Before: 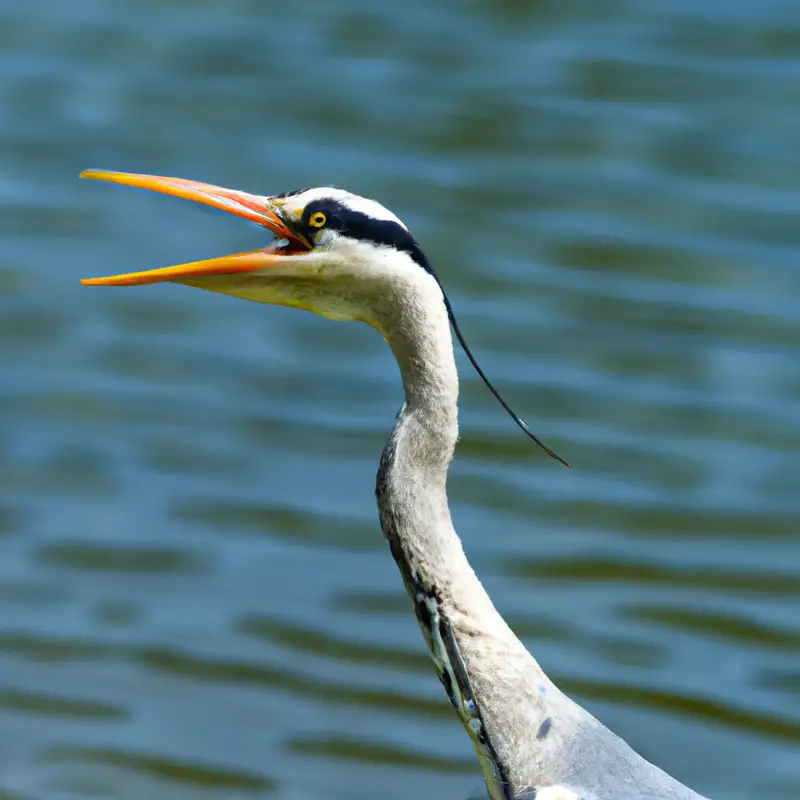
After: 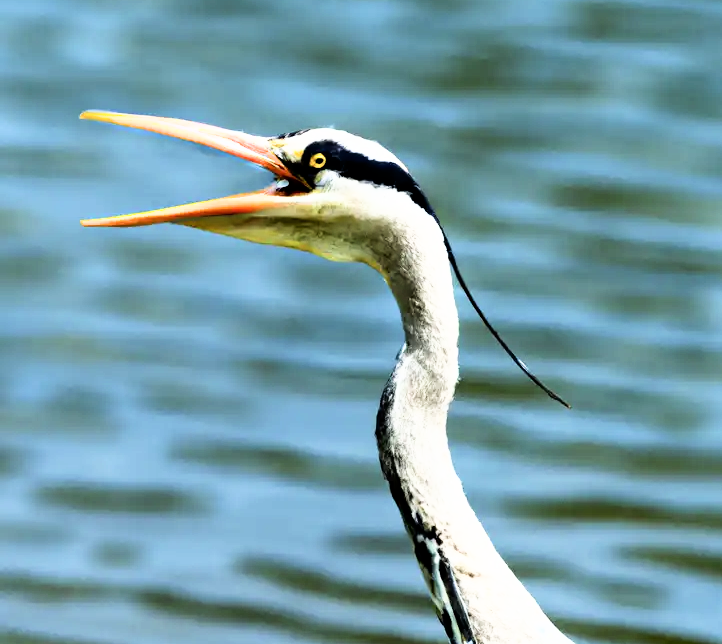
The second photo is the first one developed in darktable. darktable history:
tone curve: curves: ch0 [(0, 0) (0.003, 0.001) (0.011, 0.005) (0.025, 0.01) (0.044, 0.019) (0.069, 0.029) (0.1, 0.042) (0.136, 0.078) (0.177, 0.129) (0.224, 0.182) (0.277, 0.246) (0.335, 0.318) (0.399, 0.396) (0.468, 0.481) (0.543, 0.573) (0.623, 0.672) (0.709, 0.777) (0.801, 0.881) (0.898, 0.975) (1, 1)], color space Lab, independent channels, preserve colors none
exposure: black level correction 0, exposure 0.697 EV, compensate highlight preservation false
filmic rgb: black relative exposure -5.04 EV, white relative exposure 3.52 EV, hardness 3.18, contrast 1.483, highlights saturation mix -48.74%
crop: top 7.436%, right 9.722%, bottom 12.046%
